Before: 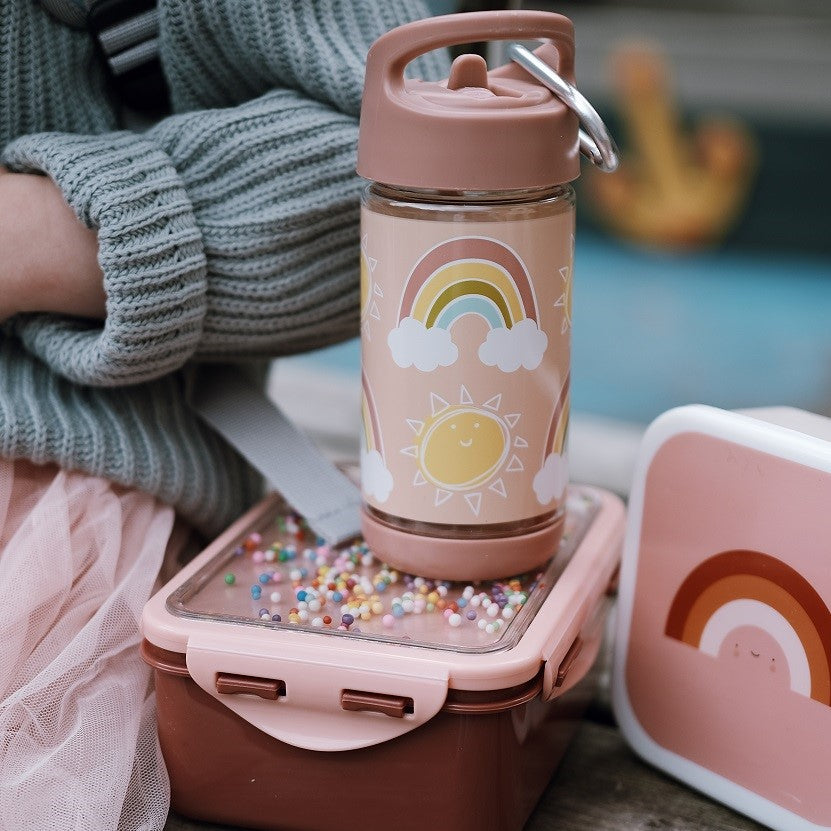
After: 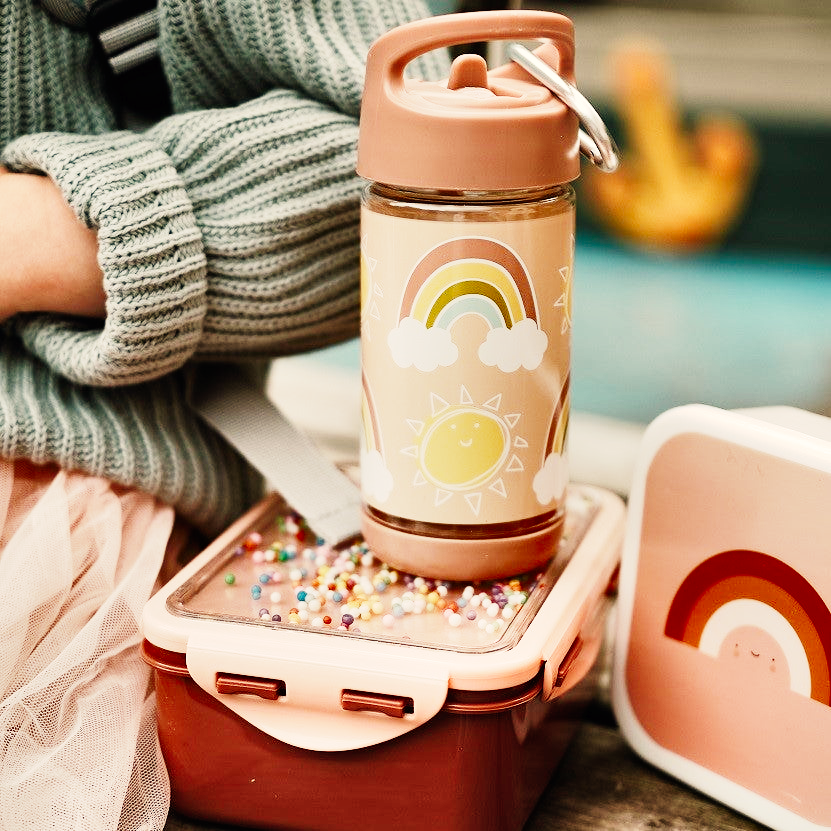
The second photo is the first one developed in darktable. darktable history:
base curve: curves: ch0 [(0, 0) (0, 0.001) (0.001, 0.001) (0.004, 0.002) (0.007, 0.004) (0.015, 0.013) (0.033, 0.045) (0.052, 0.096) (0.075, 0.17) (0.099, 0.241) (0.163, 0.42) (0.219, 0.55) (0.259, 0.616) (0.327, 0.722) (0.365, 0.765) (0.522, 0.873) (0.547, 0.881) (0.689, 0.919) (0.826, 0.952) (1, 1)], preserve colors none
white balance: red 1.138, green 0.996, blue 0.812
shadows and highlights: radius 108.52, shadows 44.07, highlights -67.8, low approximation 0.01, soften with gaussian
